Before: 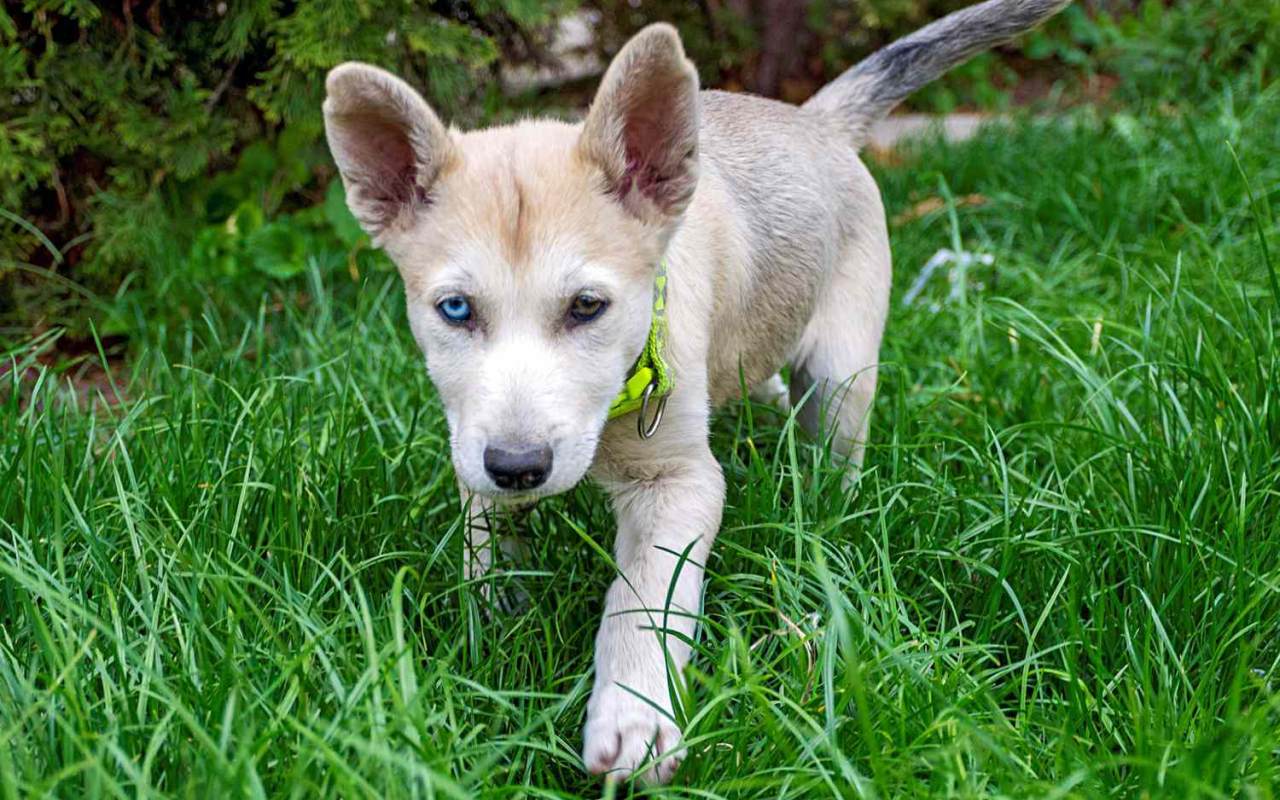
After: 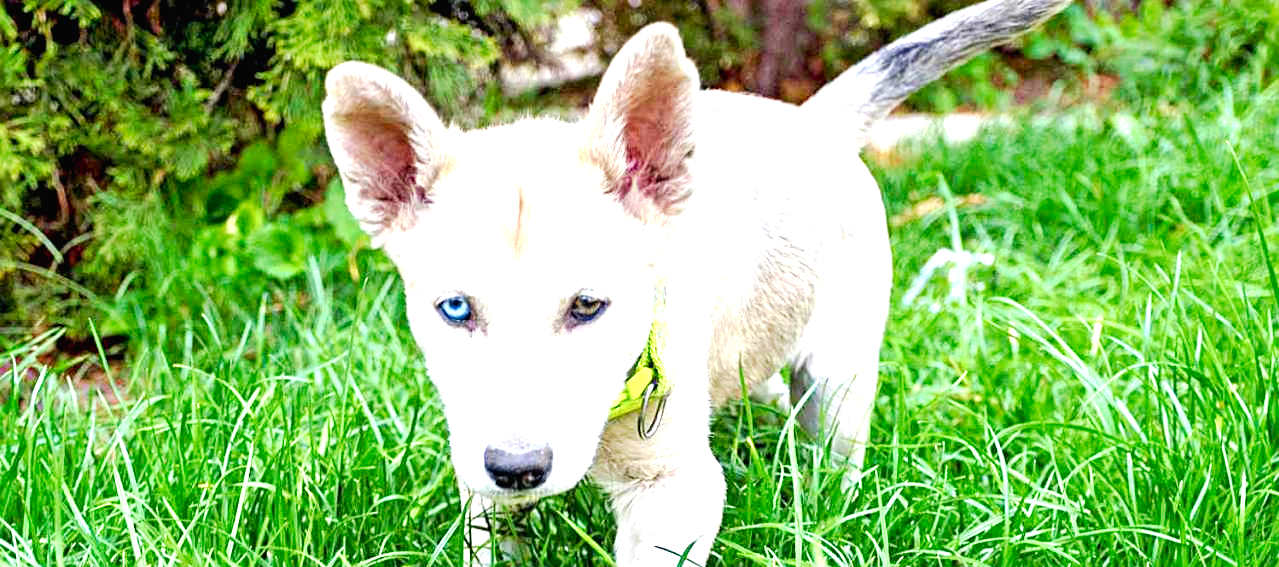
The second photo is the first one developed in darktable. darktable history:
tone equalizer: edges refinement/feathering 500, mask exposure compensation -1.57 EV, preserve details no
sharpen: amount 0.208
crop: right 0%, bottom 29.093%
exposure: black level correction 0.001, exposure 1.652 EV, compensate highlight preservation false
tone curve: curves: ch0 [(0, 0.013) (0.054, 0.018) (0.205, 0.191) (0.289, 0.292) (0.39, 0.424) (0.493, 0.551) (0.666, 0.743) (0.795, 0.841) (1, 0.998)]; ch1 [(0, 0) (0.385, 0.343) (0.439, 0.415) (0.494, 0.495) (0.501, 0.501) (0.51, 0.509) (0.548, 0.554) (0.586, 0.614) (0.66, 0.706) (0.783, 0.804) (1, 1)]; ch2 [(0, 0) (0.304, 0.31) (0.403, 0.399) (0.441, 0.428) (0.47, 0.469) (0.498, 0.496) (0.524, 0.538) (0.566, 0.579) (0.633, 0.665) (0.7, 0.711) (1, 1)], preserve colors none
